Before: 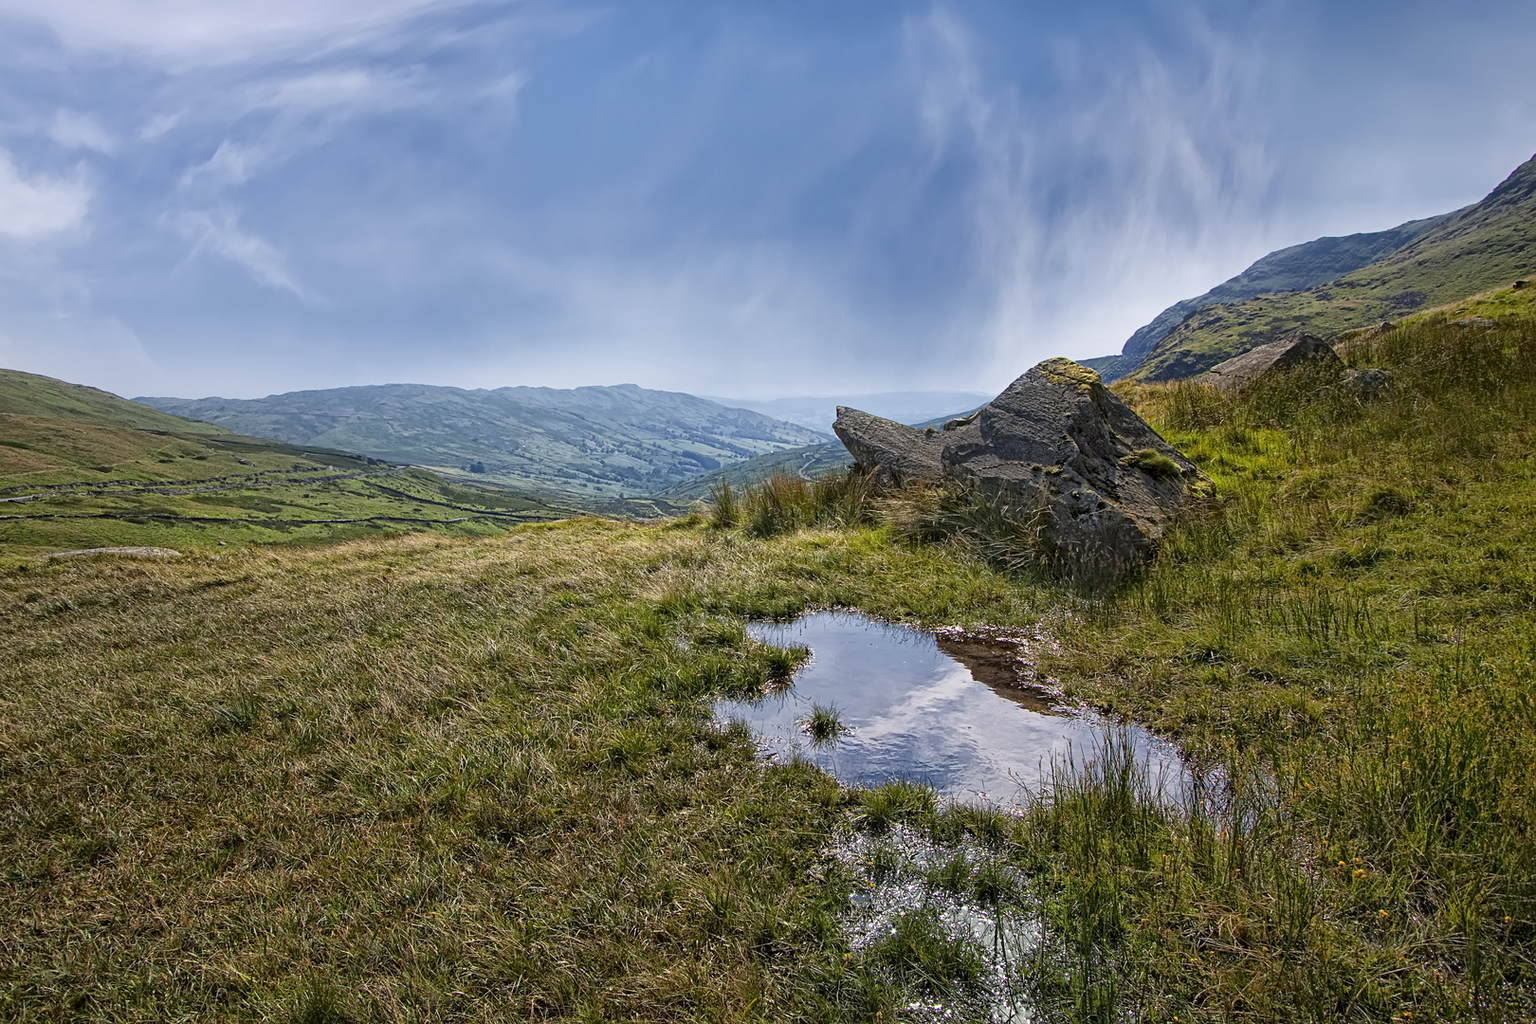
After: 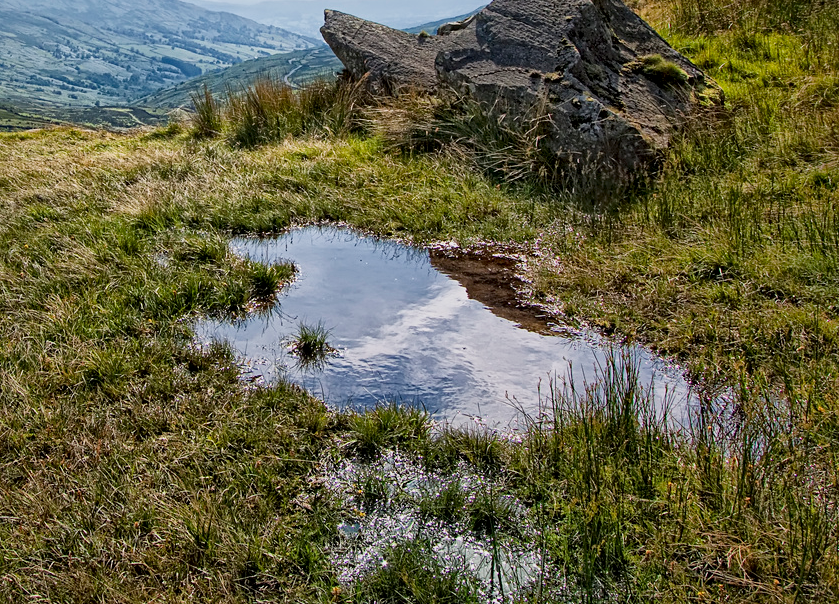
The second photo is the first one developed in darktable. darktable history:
tone equalizer: on, module defaults
crop: left 34.479%, top 38.822%, right 13.718%, bottom 5.172%
local contrast: mode bilateral grid, contrast 20, coarseness 50, detail 144%, midtone range 0.2
sigmoid: contrast 1.22, skew 0.65
